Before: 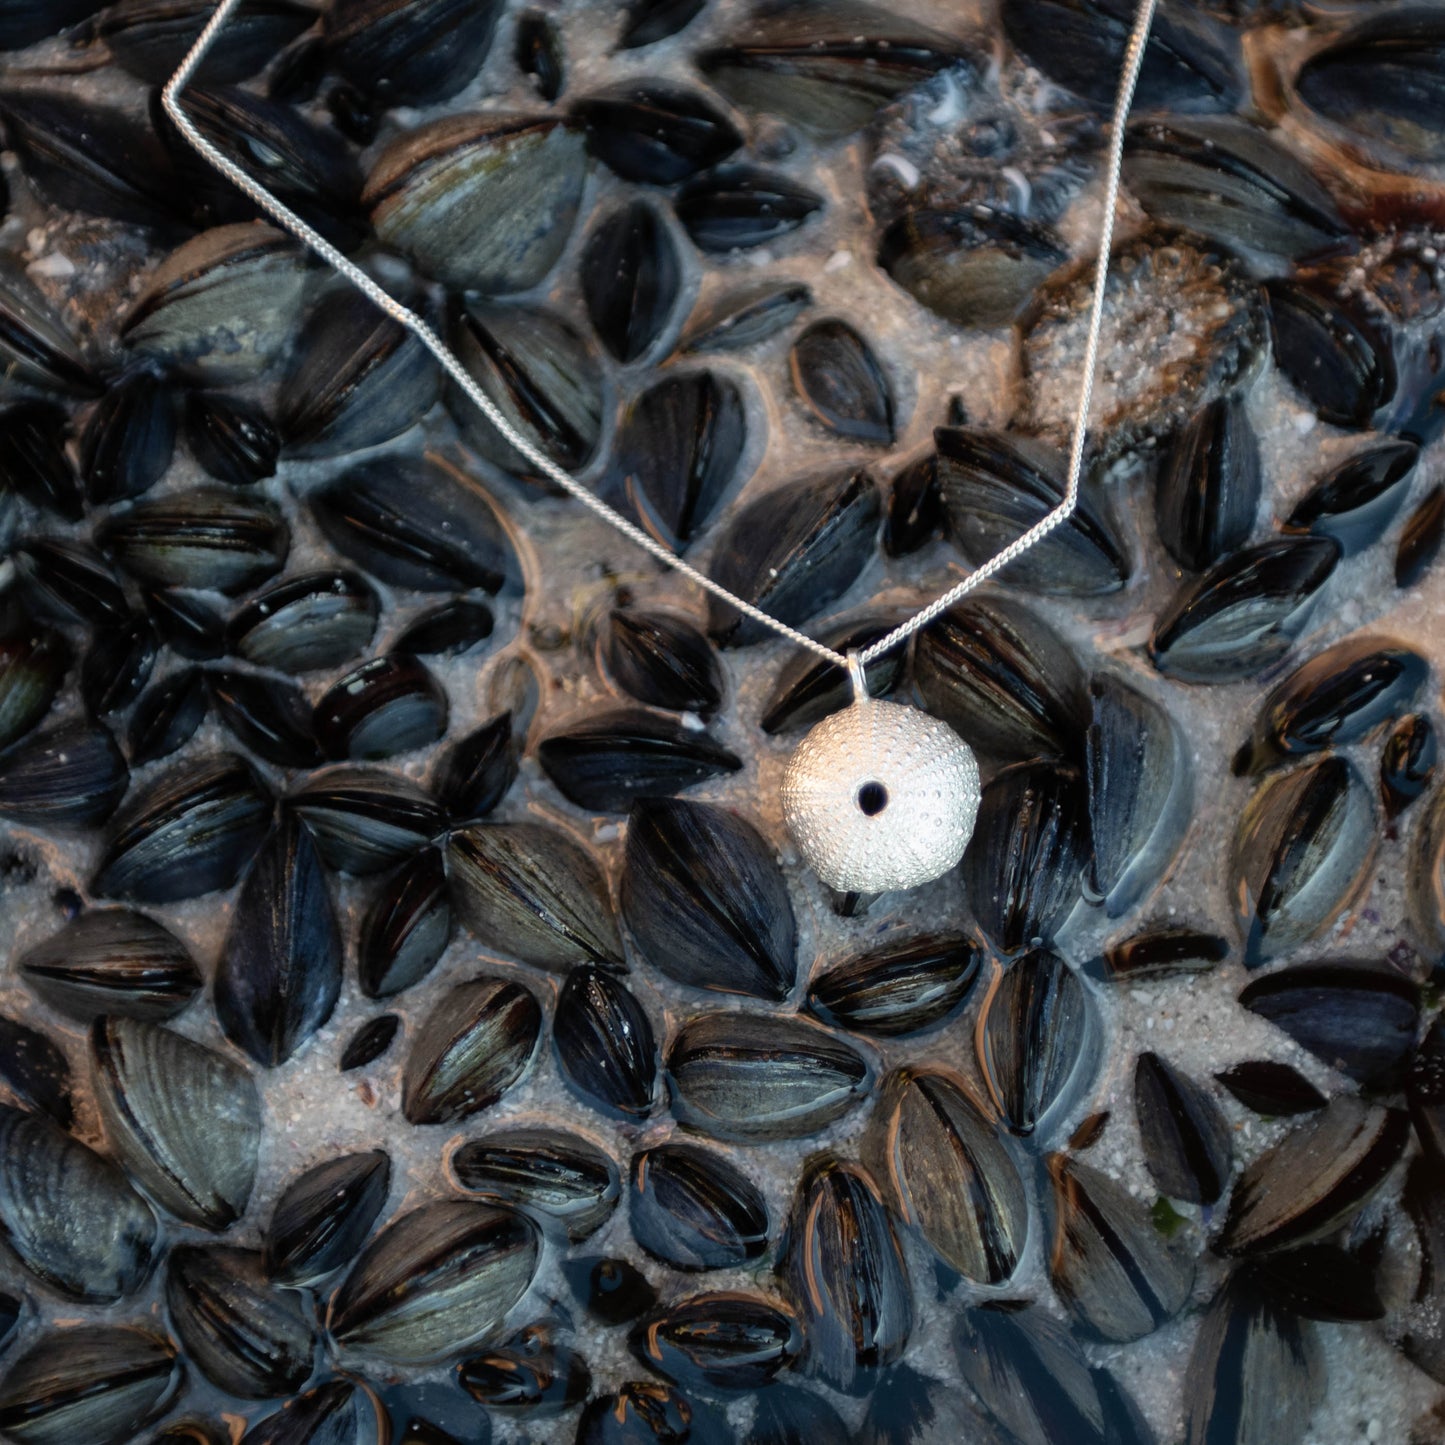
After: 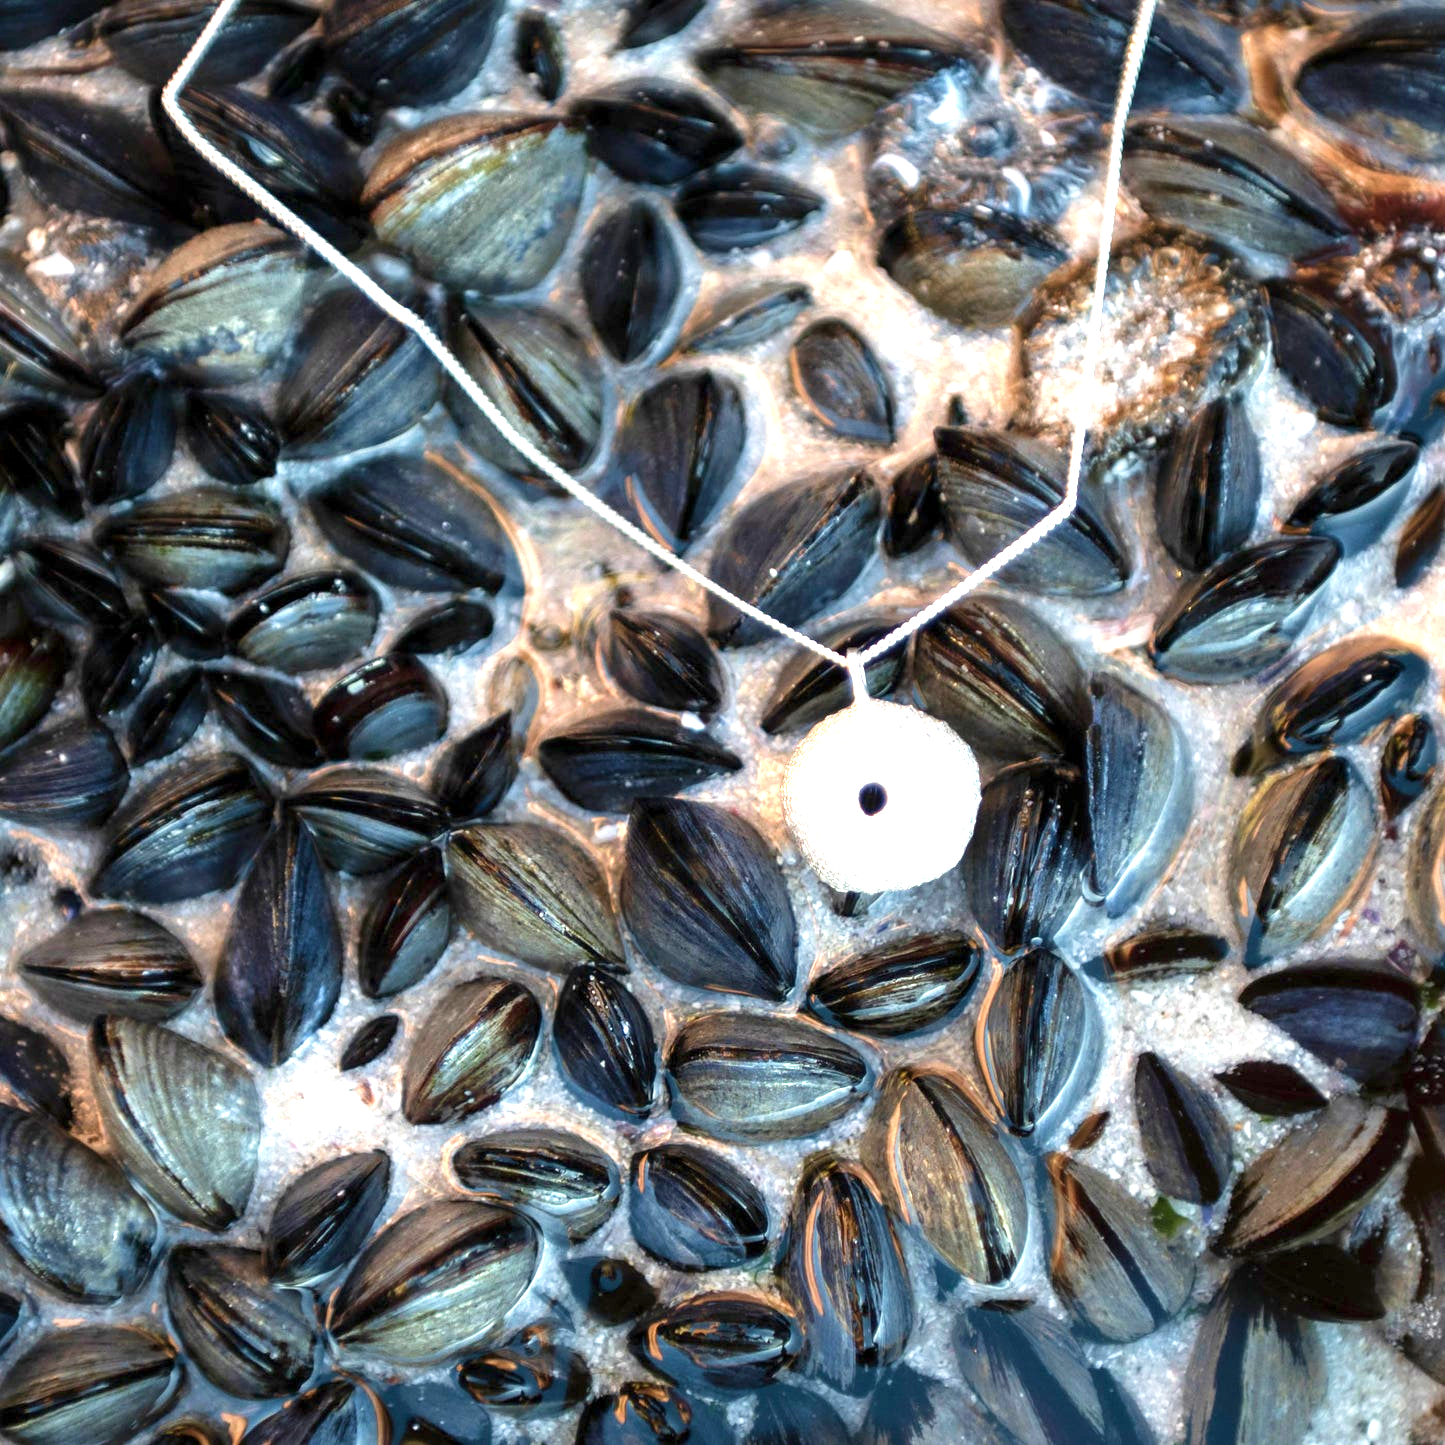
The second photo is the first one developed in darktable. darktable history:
velvia: on, module defaults
exposure: black level correction 0.001, exposure 1.716 EV, compensate exposure bias true, compensate highlight preservation false
